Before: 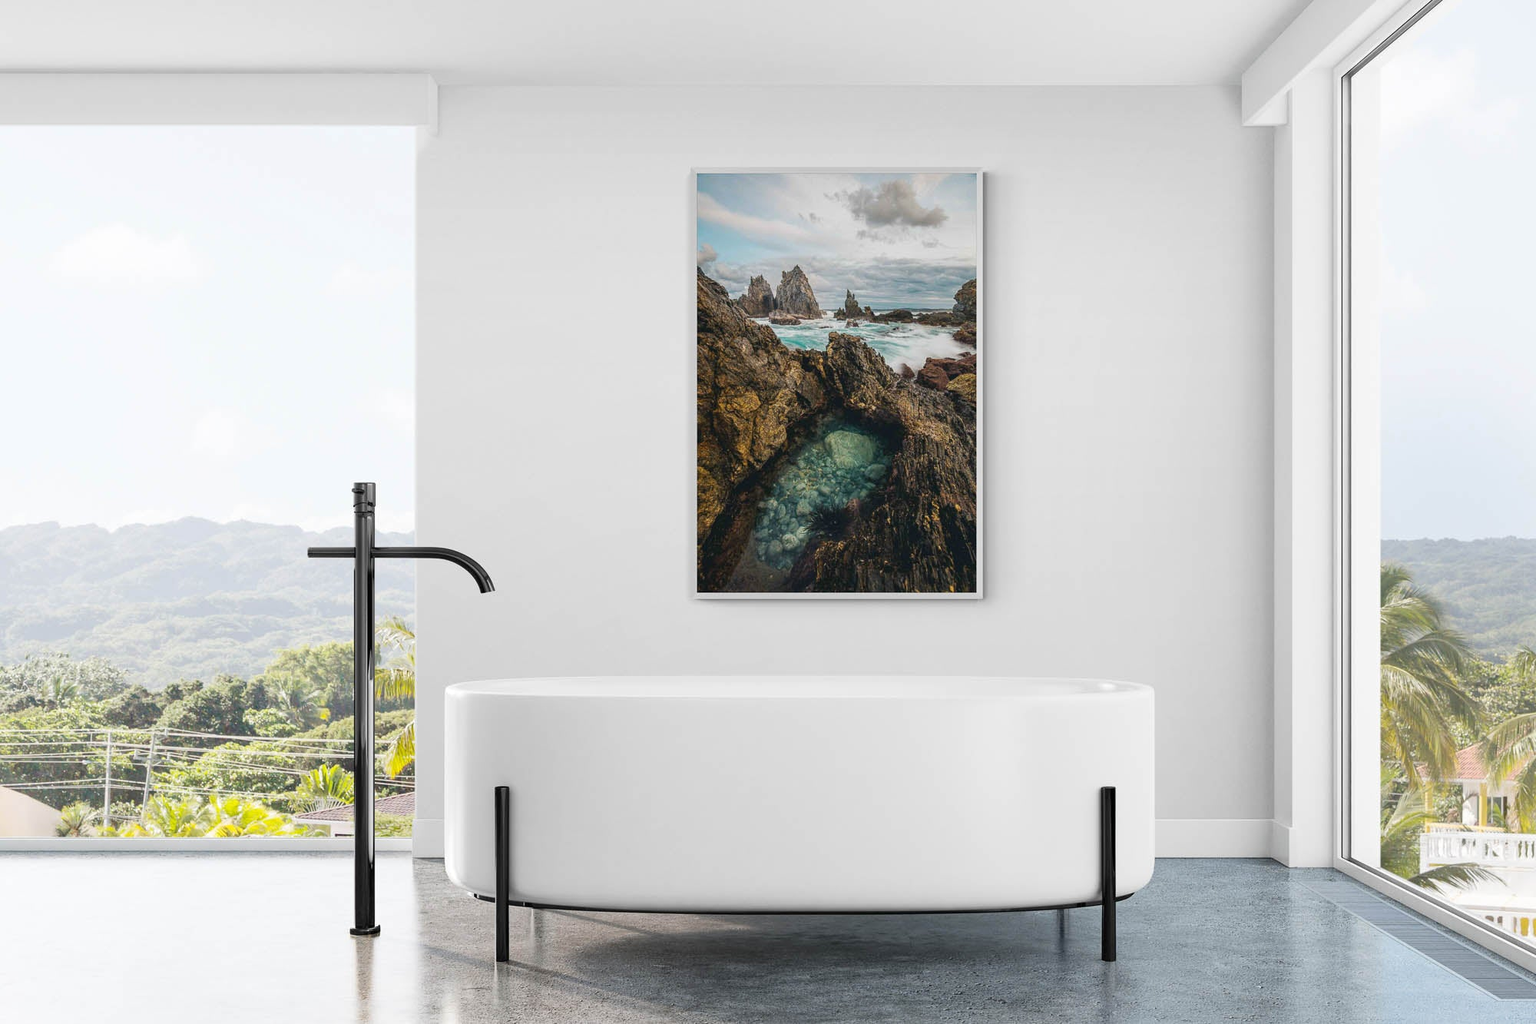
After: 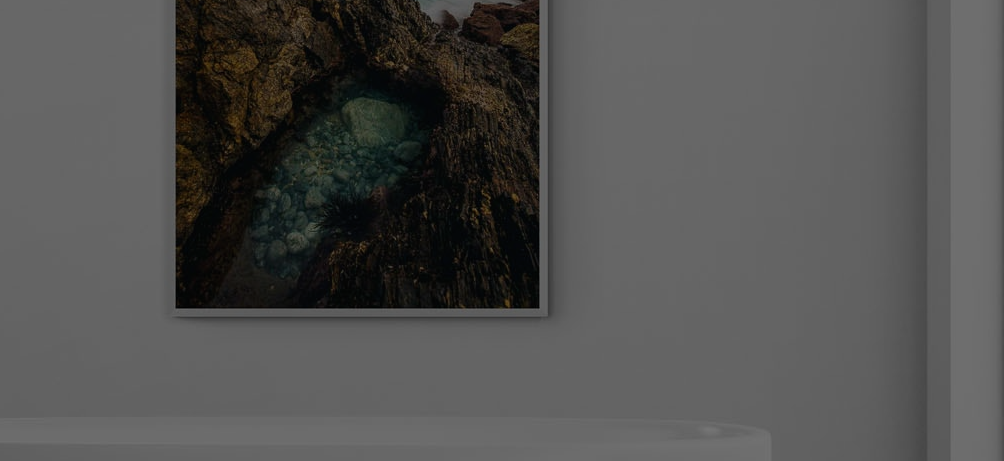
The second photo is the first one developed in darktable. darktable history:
crop: left 36.607%, top 34.735%, right 13.146%, bottom 30.611%
exposure: exposure -2.446 EV, compensate highlight preservation false
